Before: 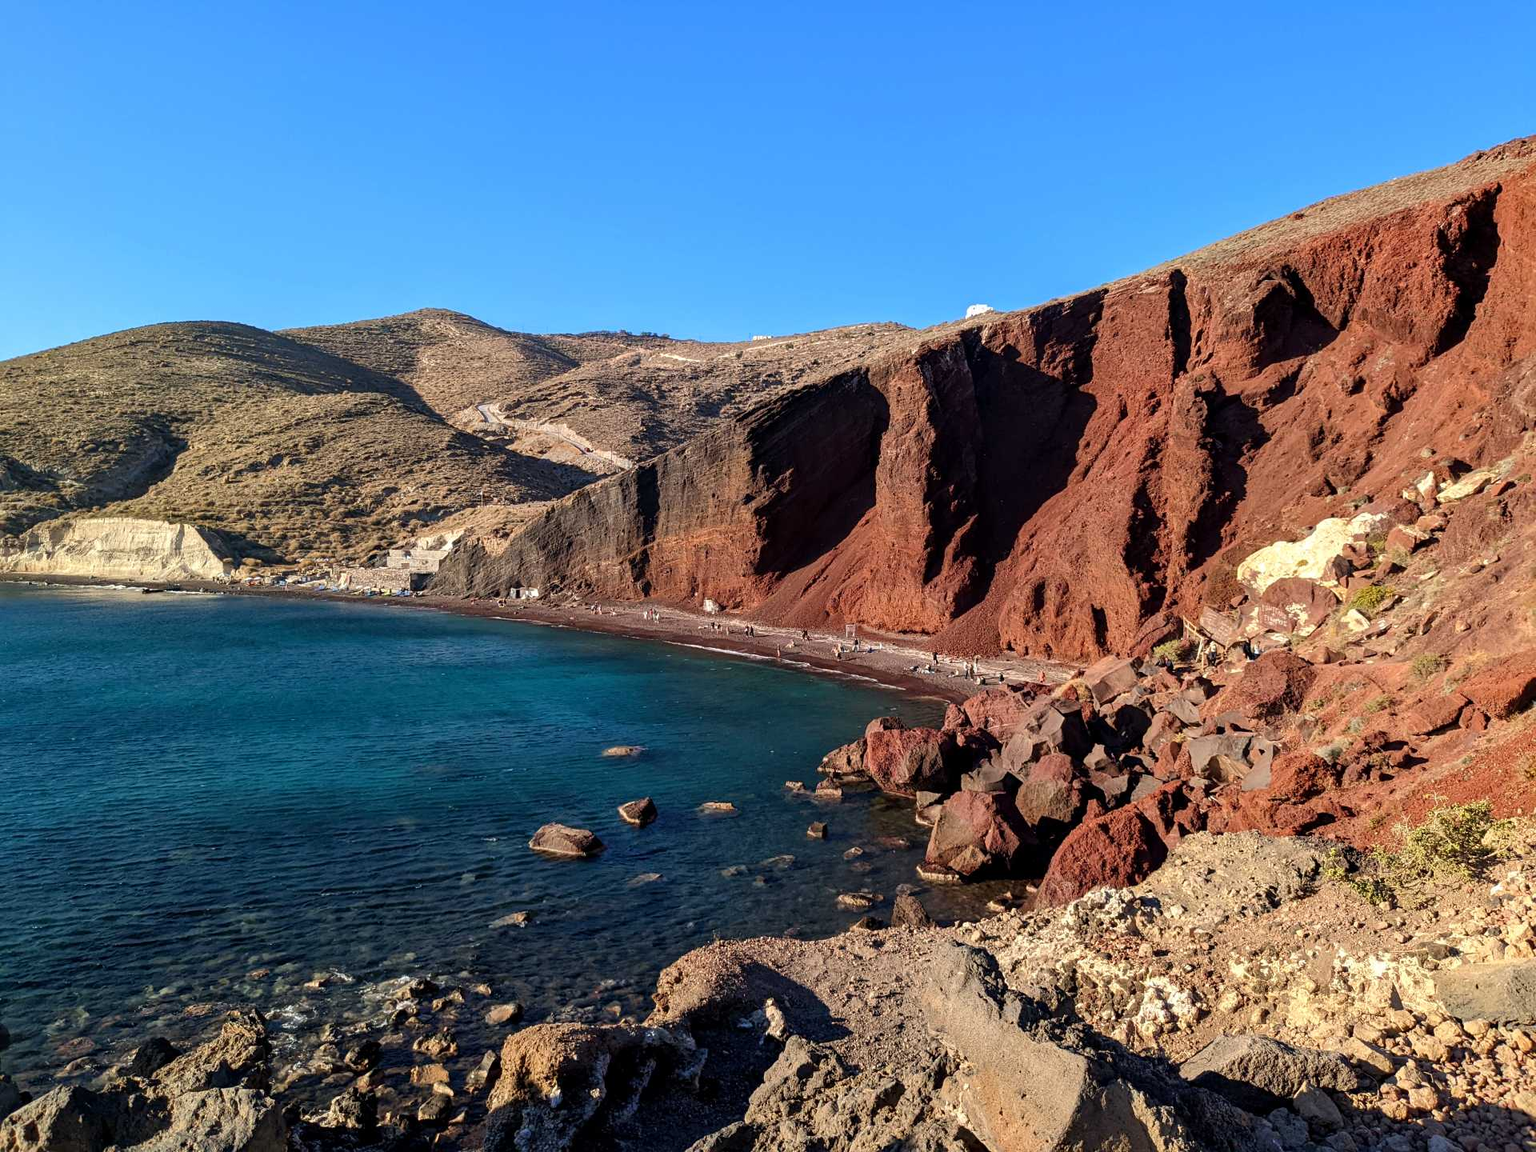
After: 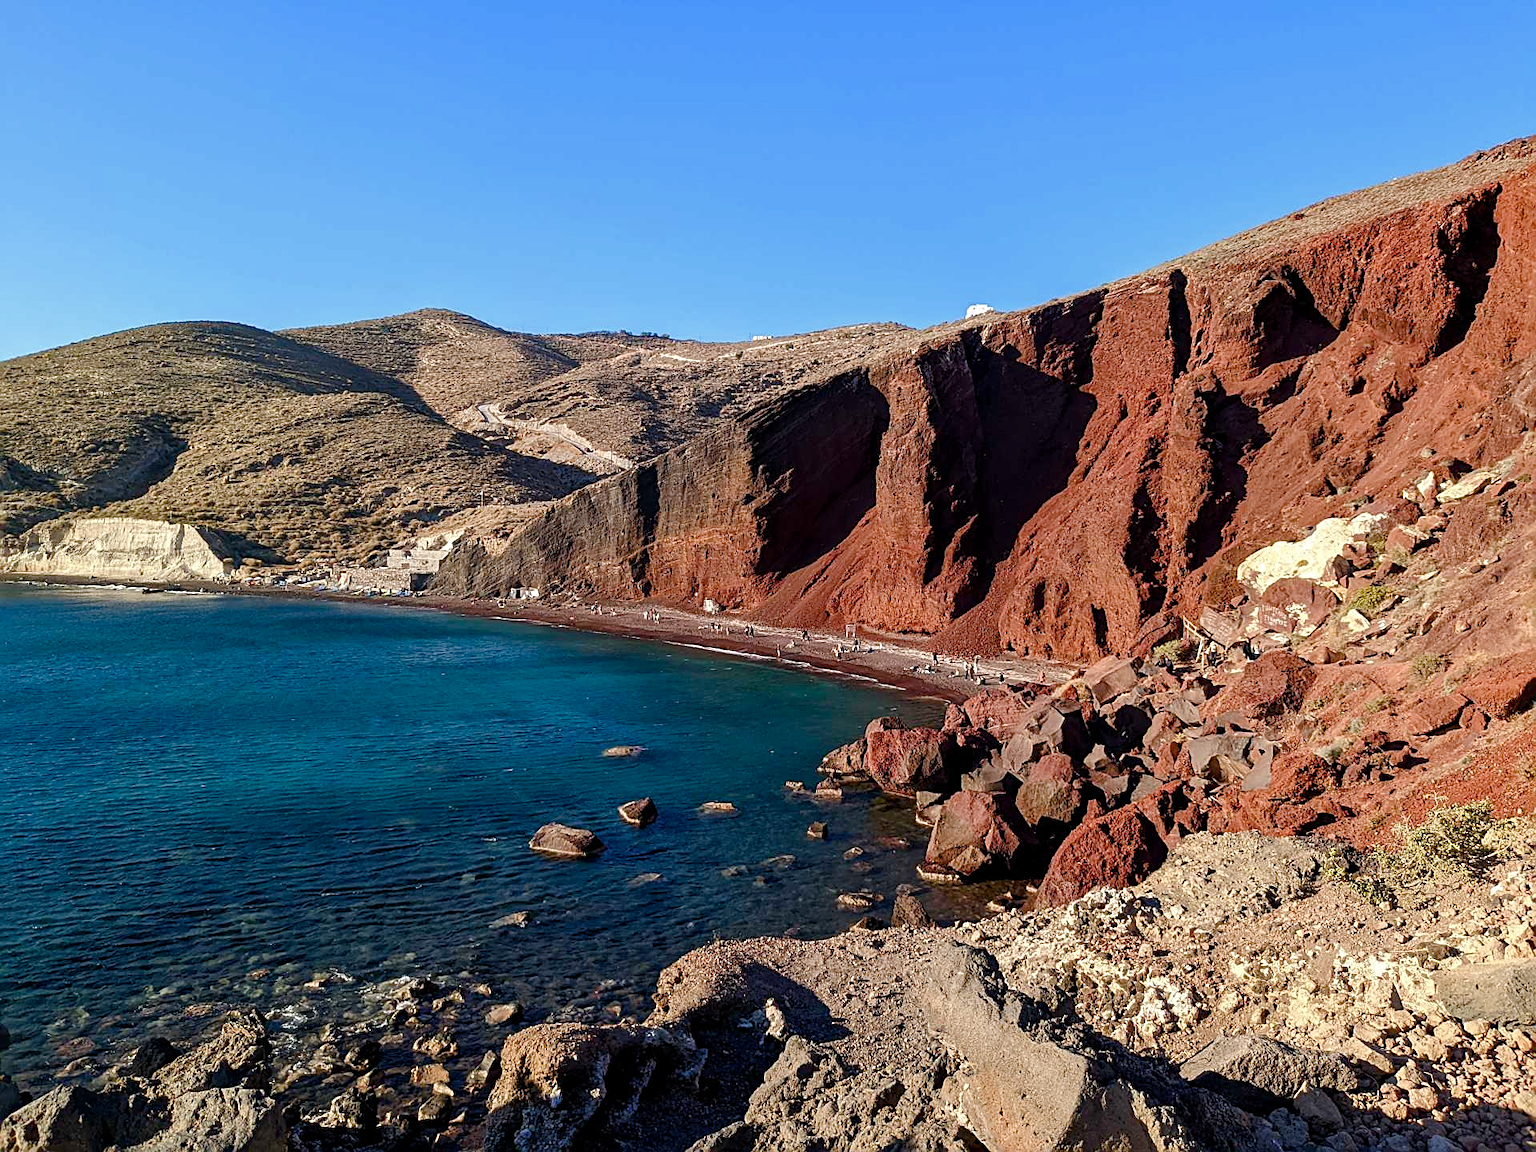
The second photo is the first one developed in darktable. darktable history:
sharpen: on, module defaults
color balance rgb: perceptual saturation grading › global saturation 20%, perceptual saturation grading › highlights -50%, perceptual saturation grading › shadows 30%
